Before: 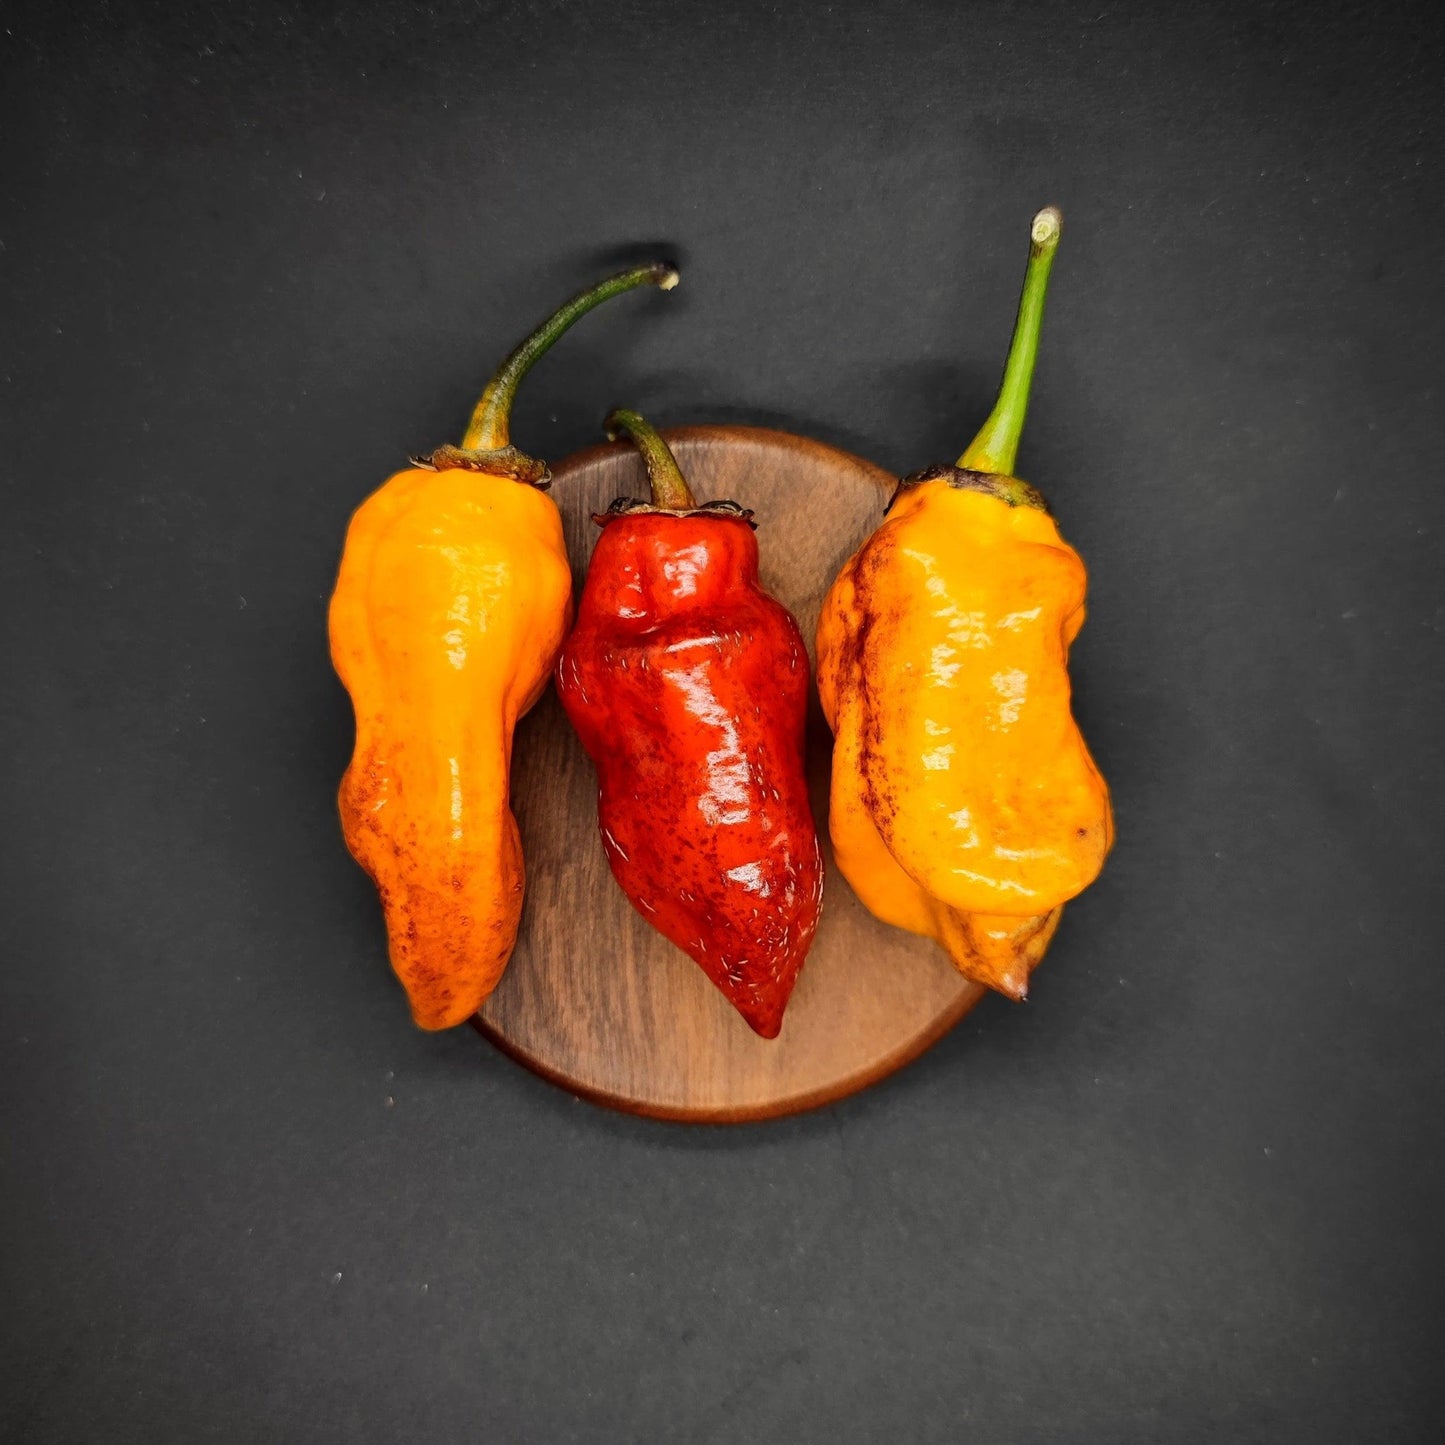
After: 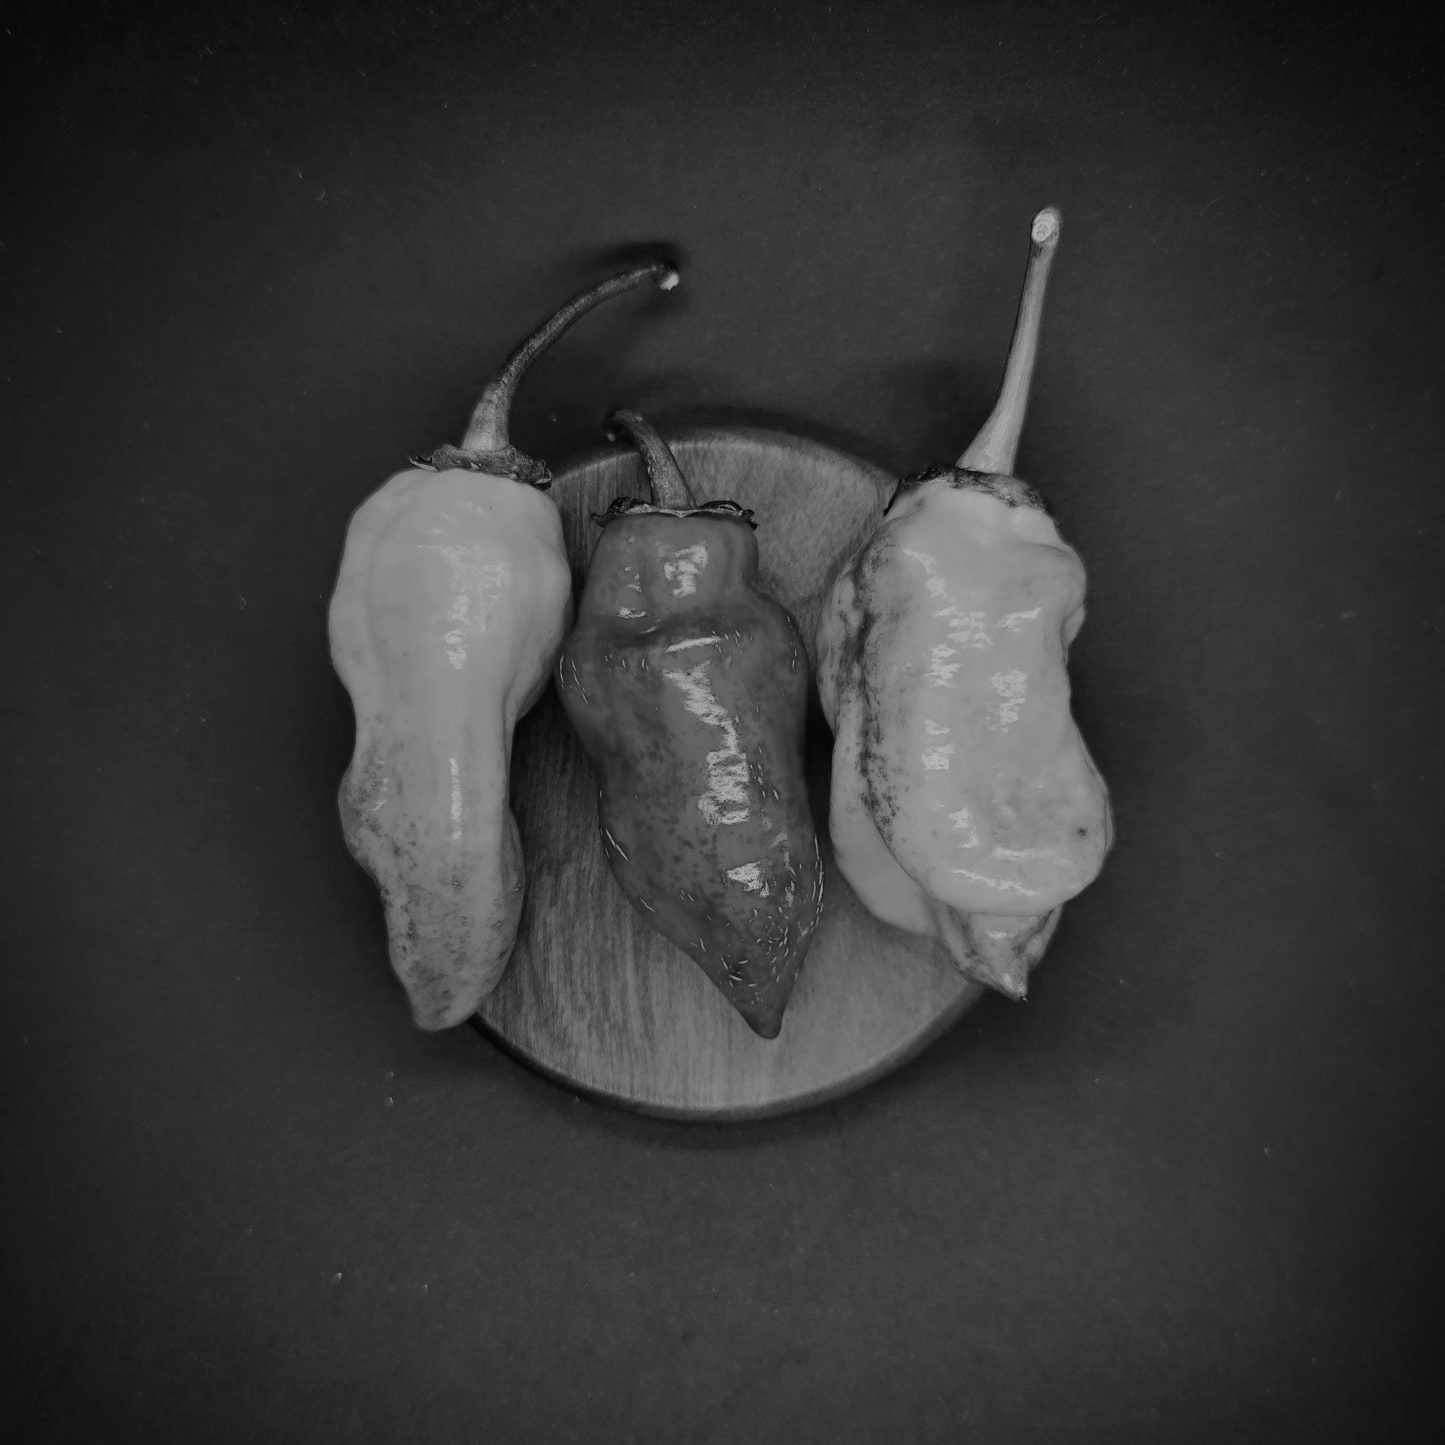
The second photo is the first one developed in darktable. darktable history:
monochrome: on, module defaults
vignetting: on, module defaults
exposure: black level correction 0, exposure -0.721 EV, compensate highlight preservation false
white balance: red 0.931, blue 1.11
